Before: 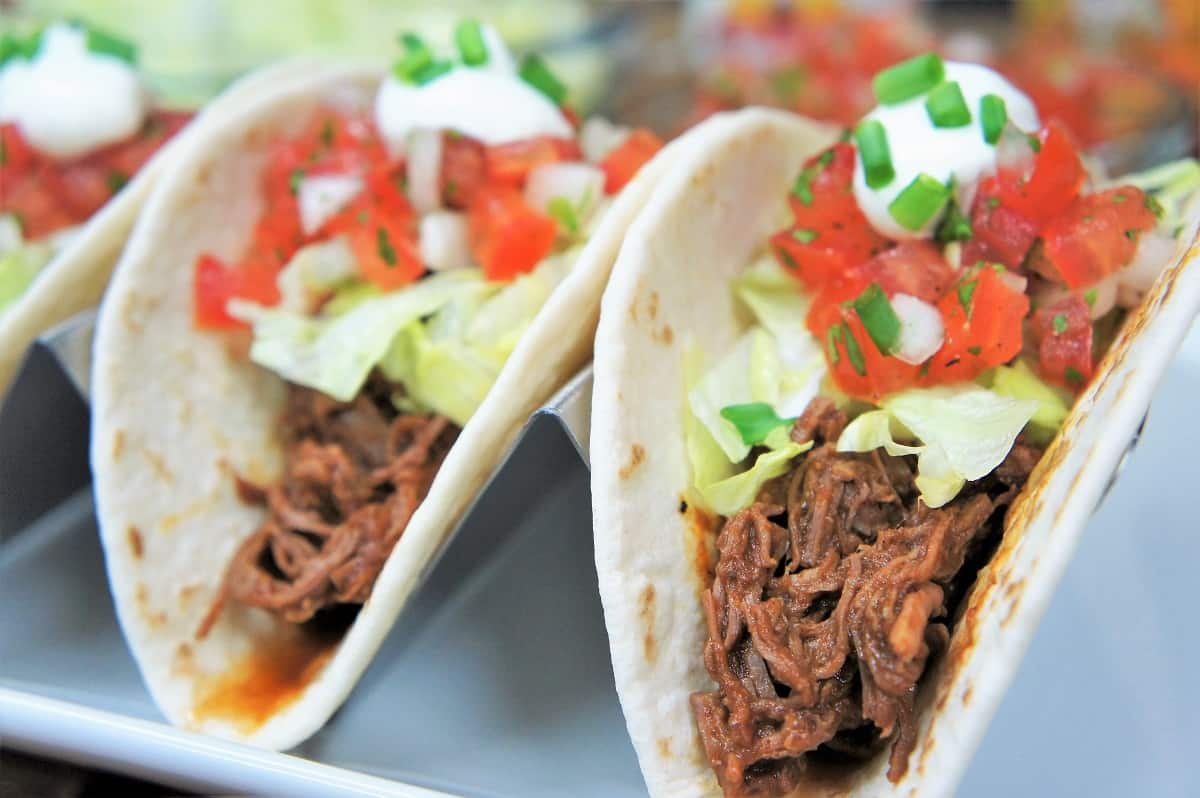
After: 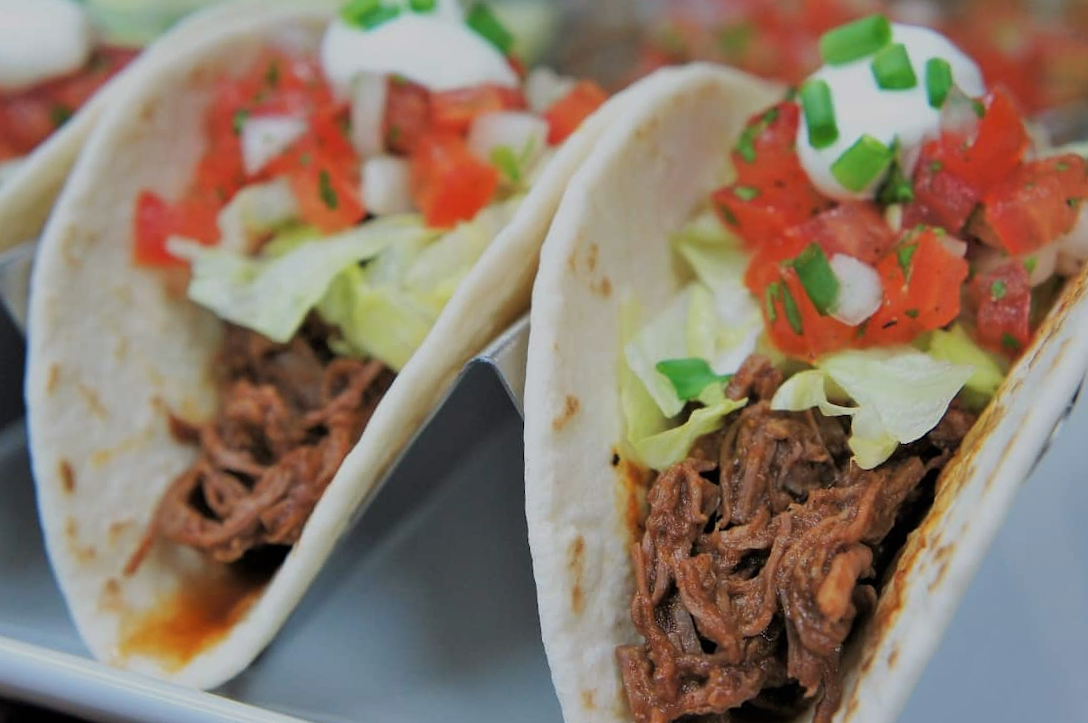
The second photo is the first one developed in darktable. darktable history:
crop and rotate: angle -1.96°, left 3.097%, top 4.154%, right 1.586%, bottom 0.529%
exposure: black level correction 0, exposure -0.721 EV, compensate highlight preservation false
